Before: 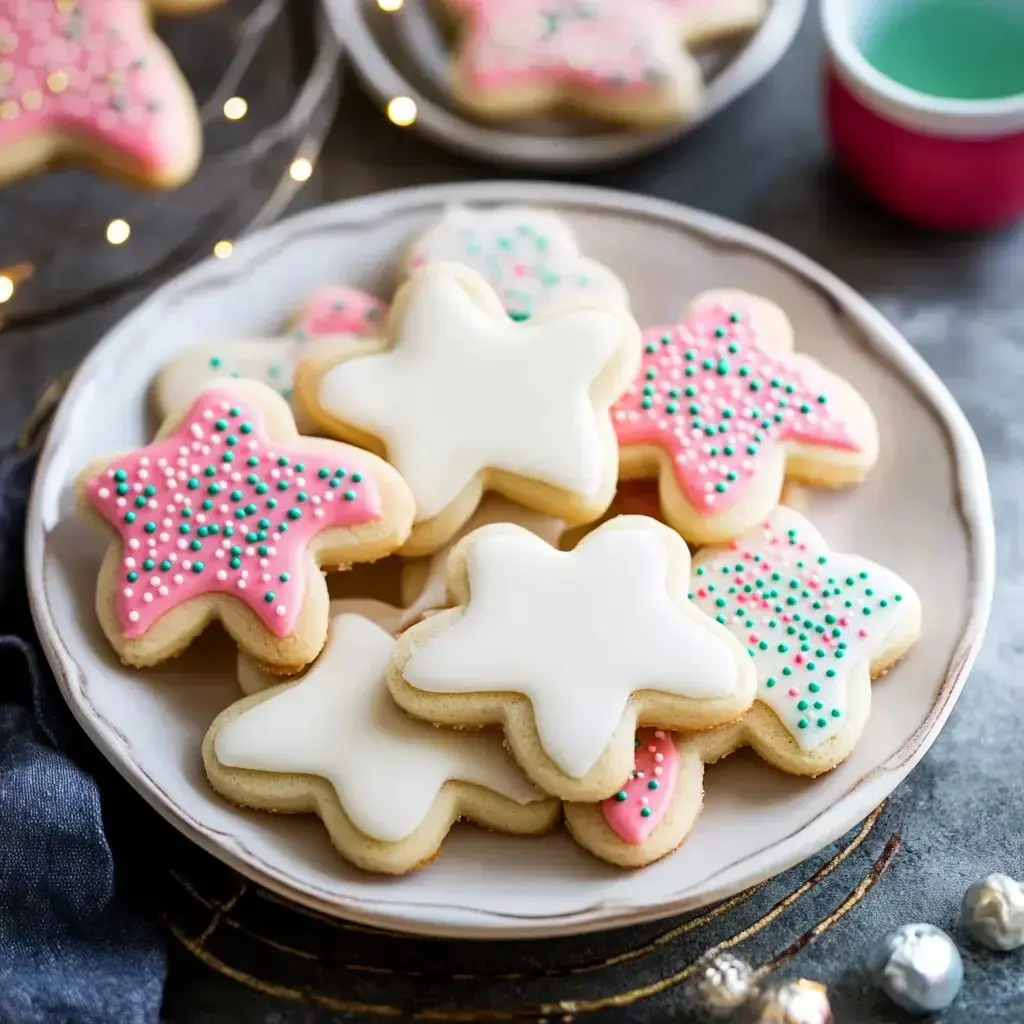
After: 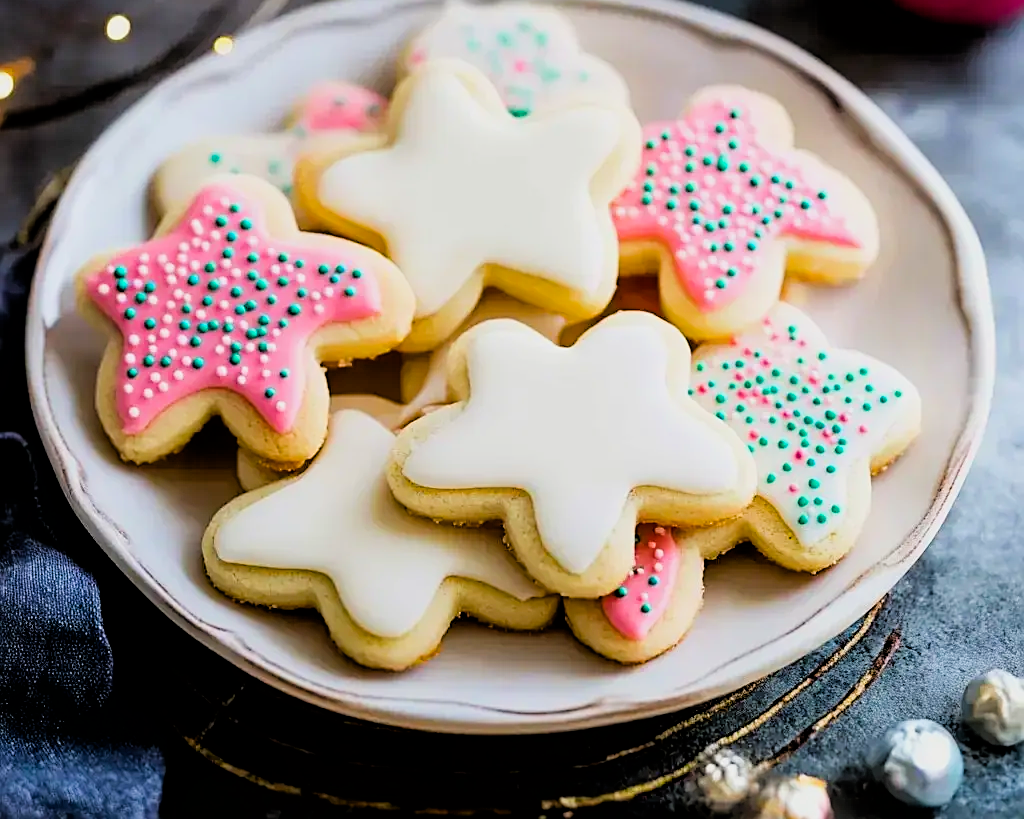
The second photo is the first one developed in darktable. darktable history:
exposure: black level correction 0.002, exposure 0.15 EV, compensate highlight preservation false
crop and rotate: top 19.998%
sharpen: on, module defaults
filmic rgb: black relative exposure -3.86 EV, white relative exposure 3.48 EV, hardness 2.63, contrast 1.103
color balance rgb: linear chroma grading › global chroma 9.31%, global vibrance 41.49%
tone equalizer: on, module defaults
